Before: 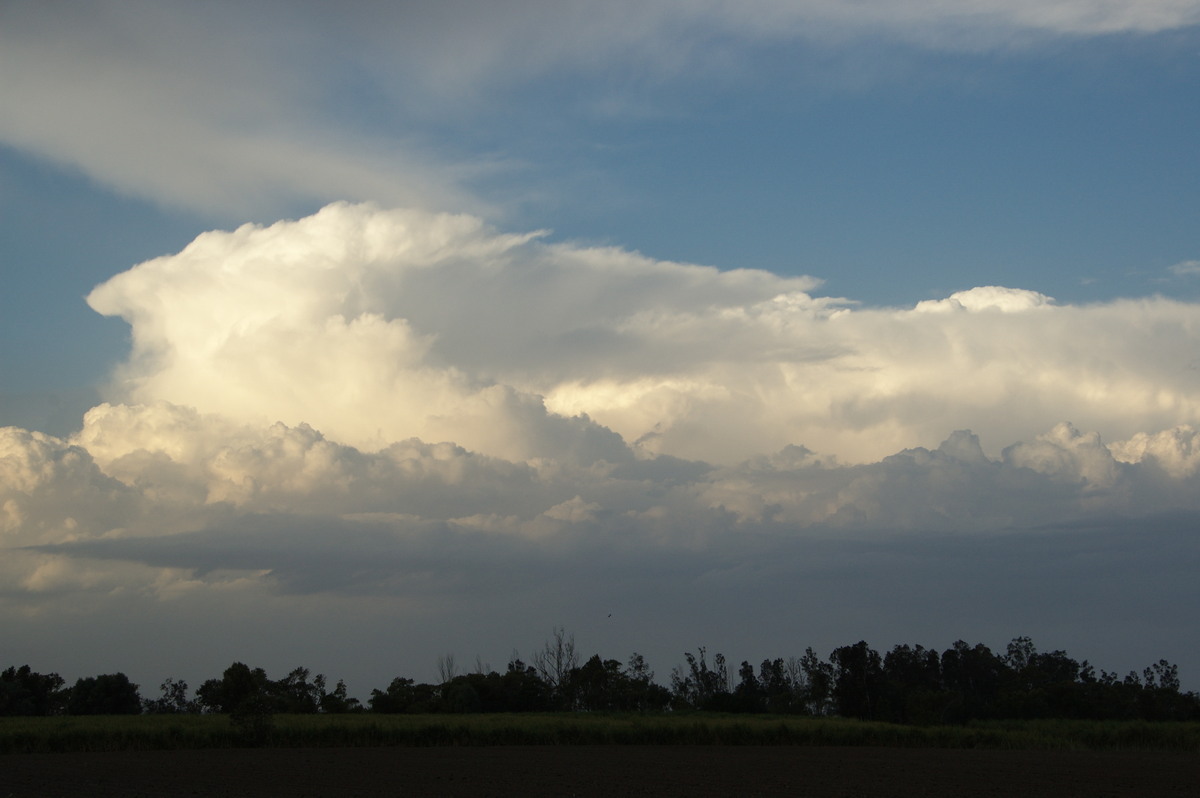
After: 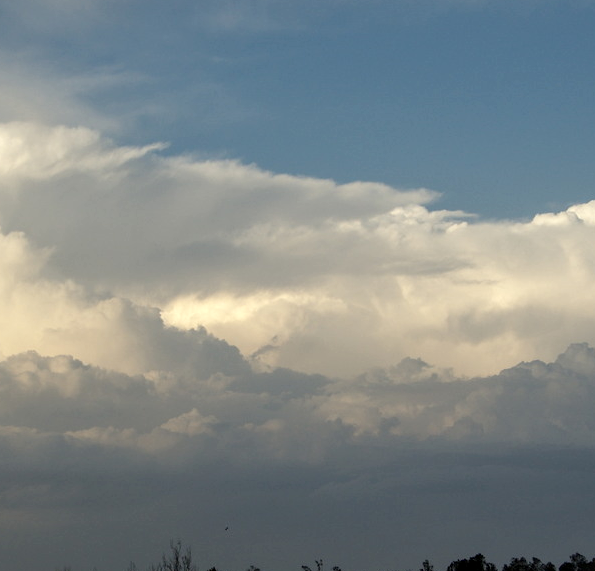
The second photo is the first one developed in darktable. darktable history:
crop: left 31.948%, top 10.995%, right 18.441%, bottom 17.348%
local contrast: on, module defaults
